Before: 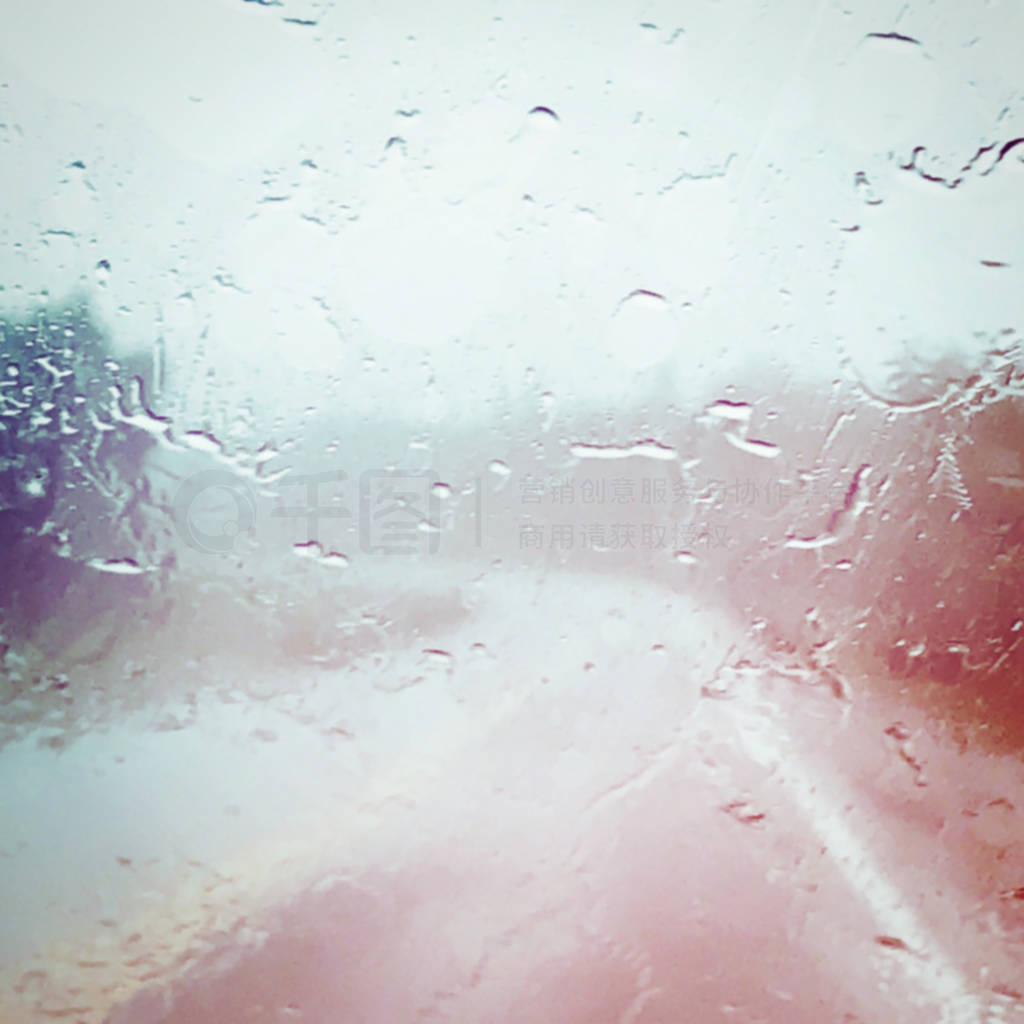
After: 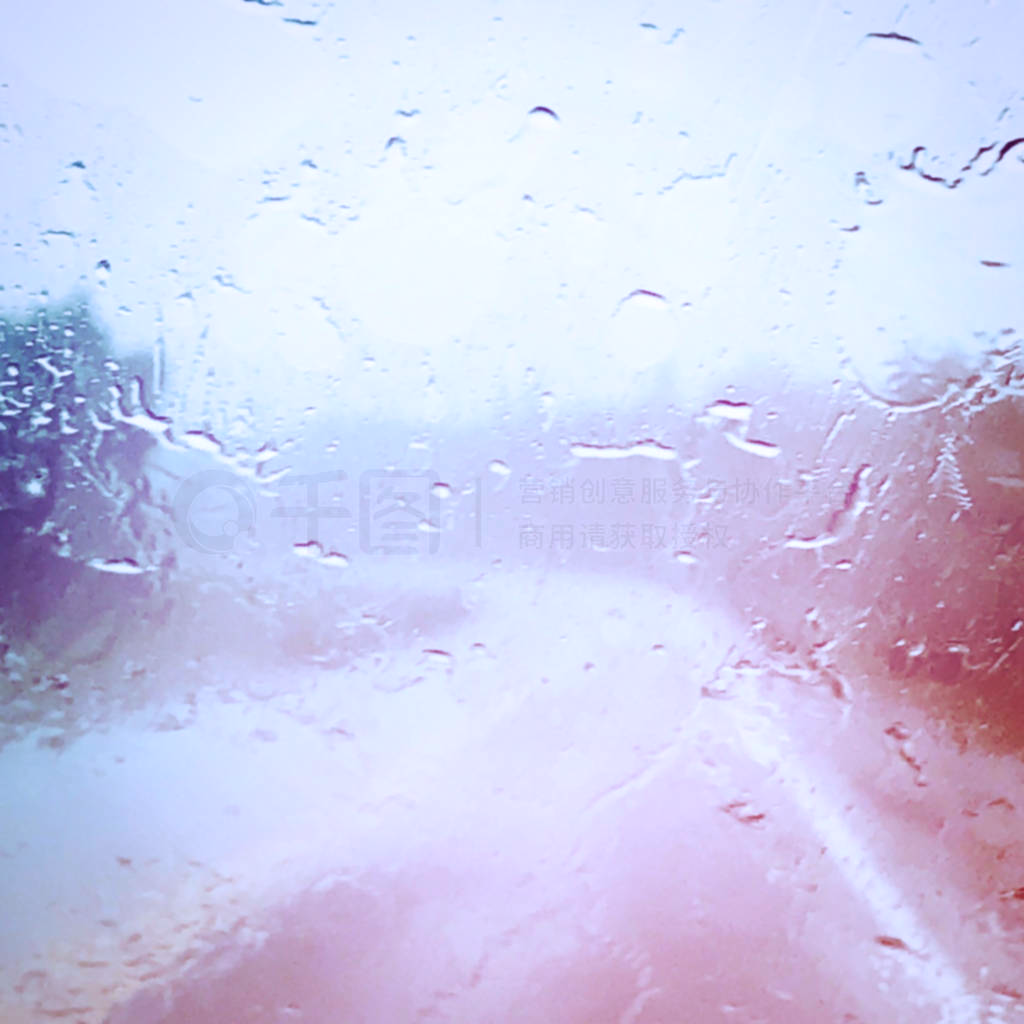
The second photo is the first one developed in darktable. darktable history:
exposure: black level correction -0.003, exposure 0.04 EV, compensate highlight preservation false
color calibration: illuminant as shot in camera, x 0.37, y 0.382, temperature 4313.32 K
white balance: red 1.05, blue 1.072
